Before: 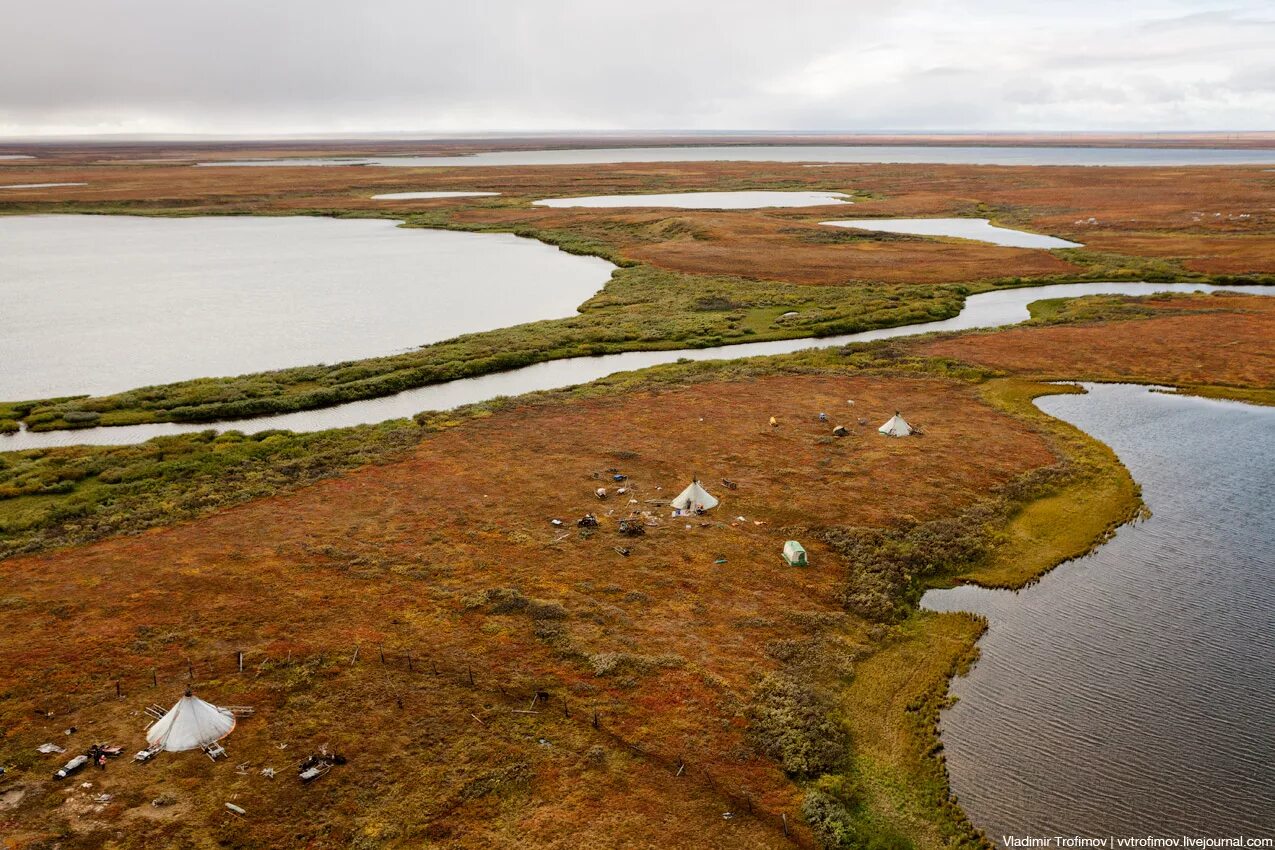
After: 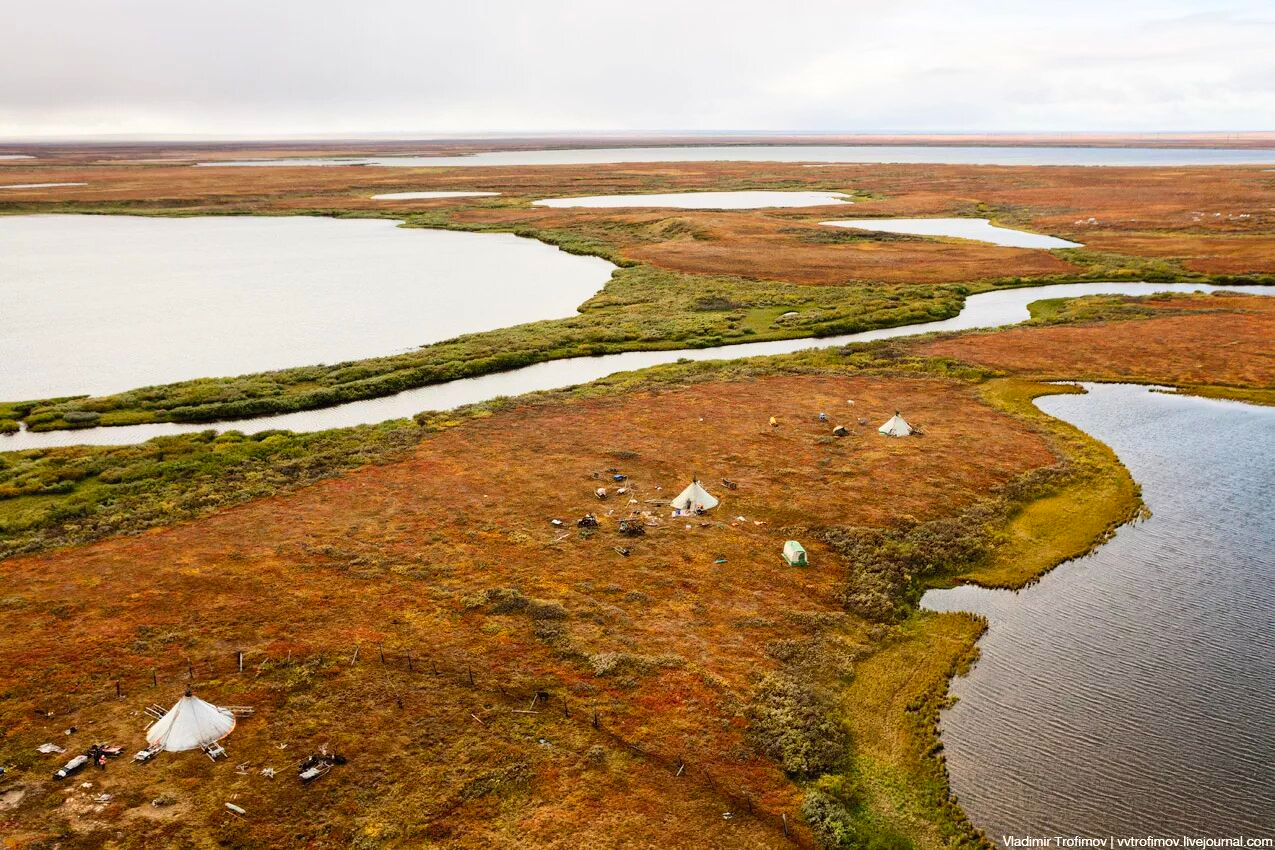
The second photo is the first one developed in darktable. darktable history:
contrast brightness saturation: contrast 0.2, brightness 0.162, saturation 0.217
